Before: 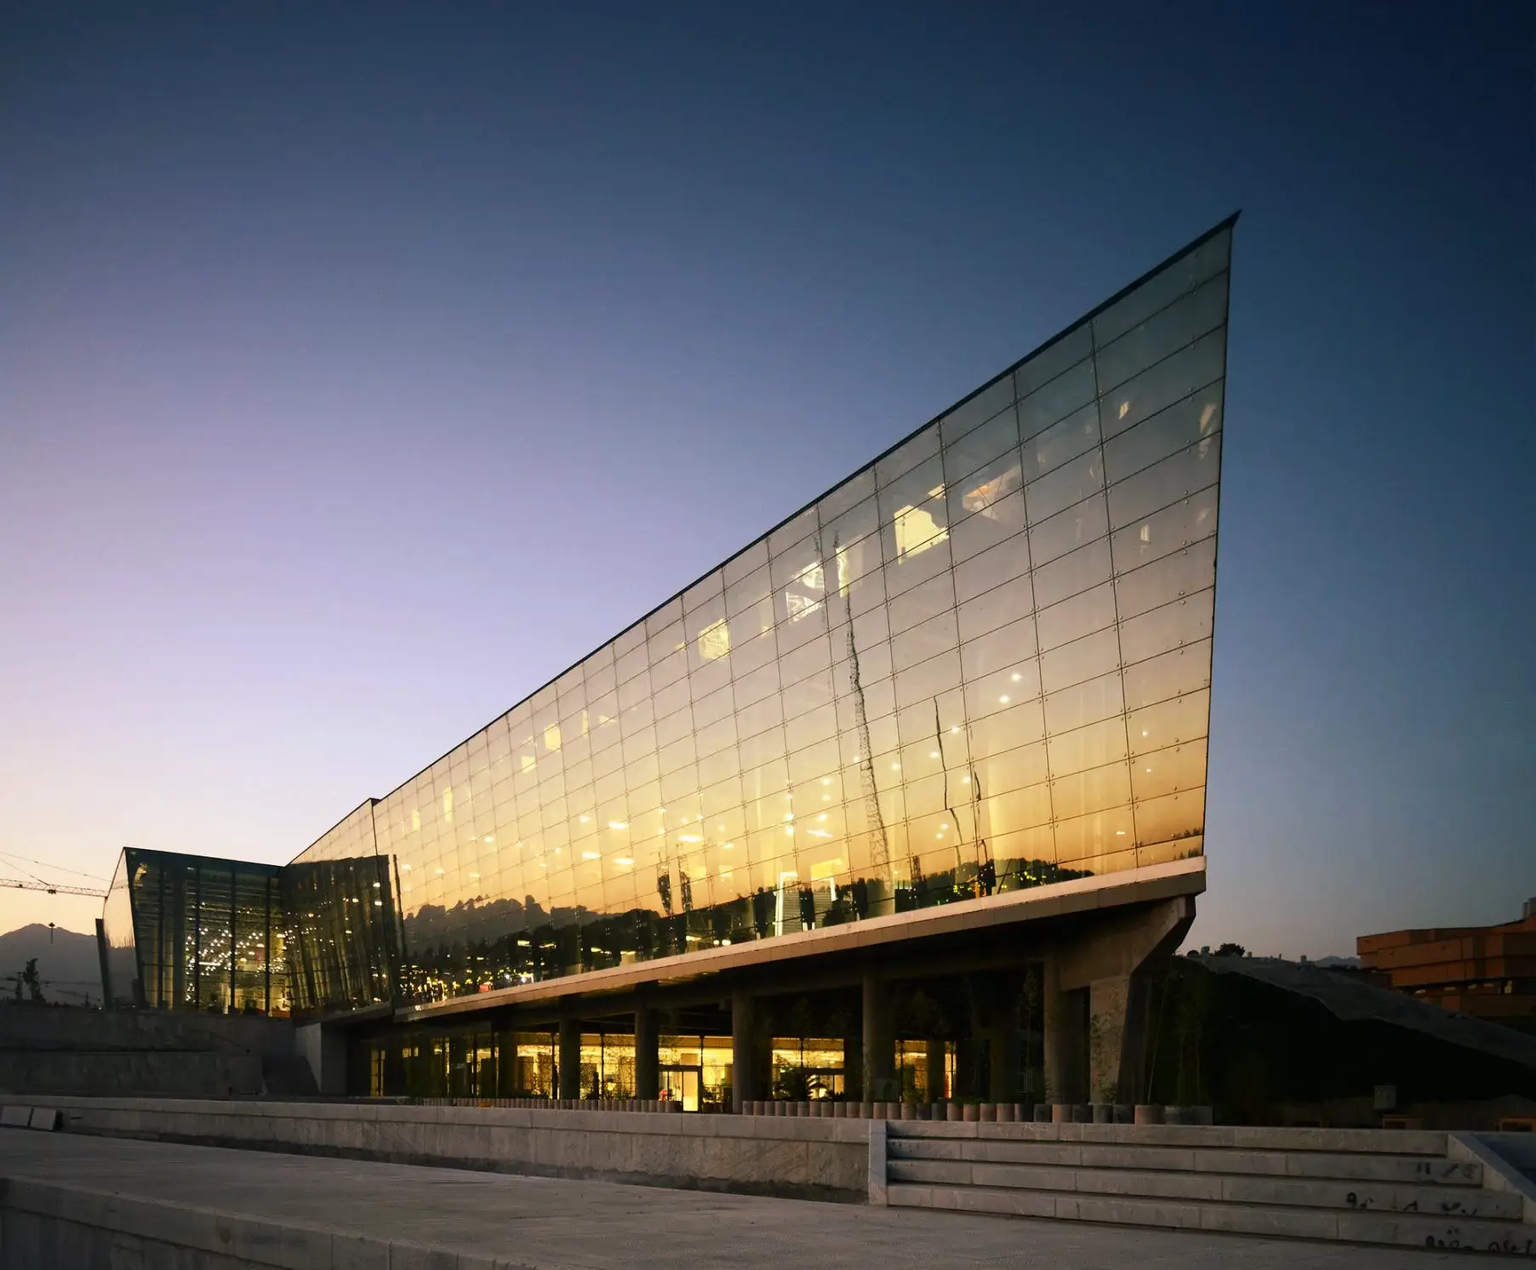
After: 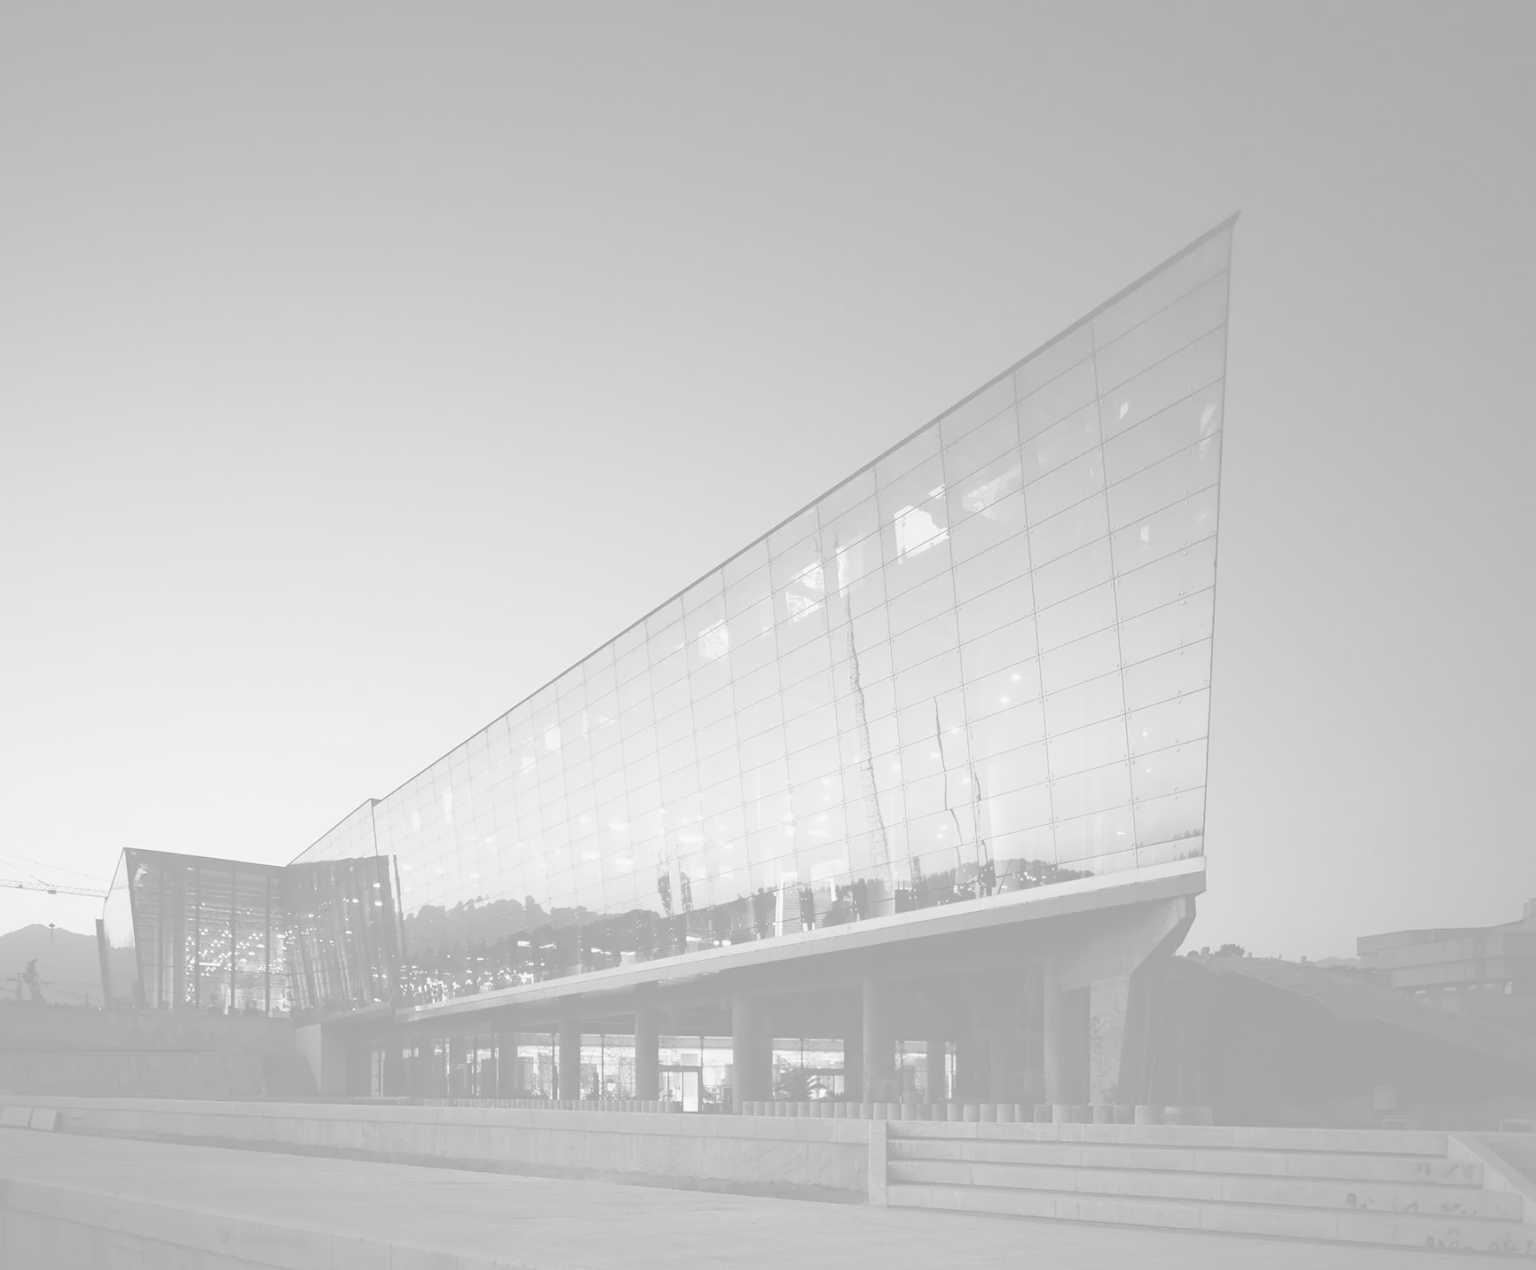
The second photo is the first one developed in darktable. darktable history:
monochrome: on, module defaults
white balance: red 0.926, green 1.003, blue 1.133
colorize: hue 331.2°, saturation 75%, source mix 30.28%, lightness 70.52%, version 1
